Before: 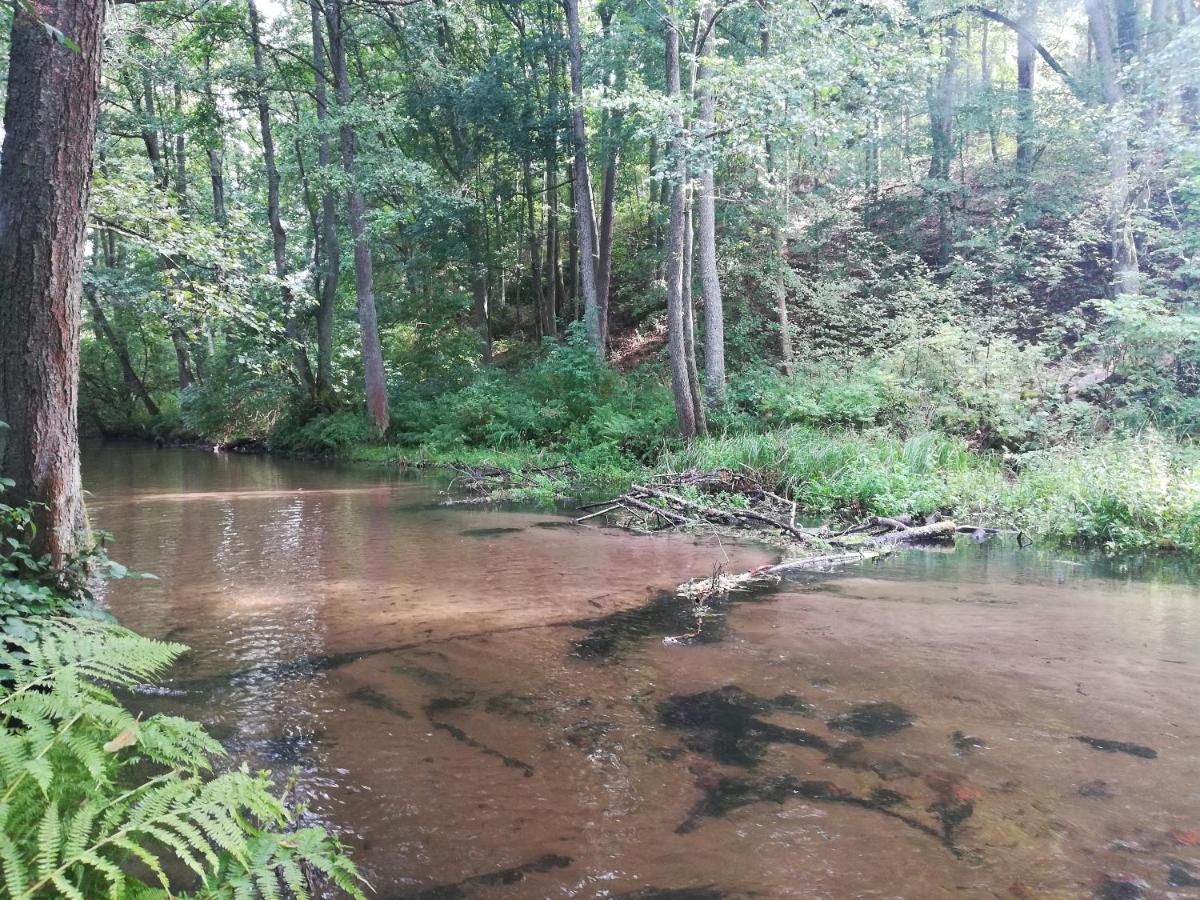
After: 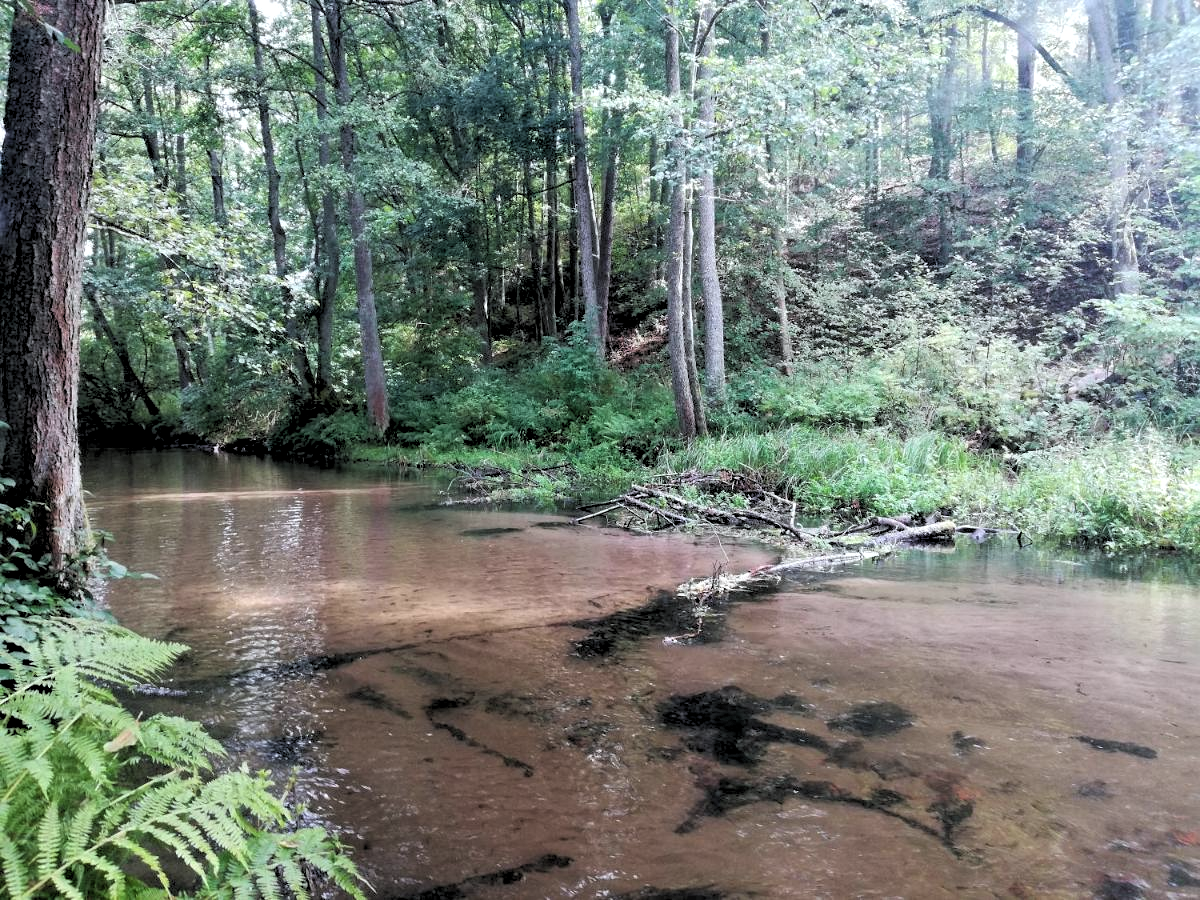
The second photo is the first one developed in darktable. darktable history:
rgb levels: levels [[0.034, 0.472, 0.904], [0, 0.5, 1], [0, 0.5, 1]]
white balance: red 0.982, blue 1.018
